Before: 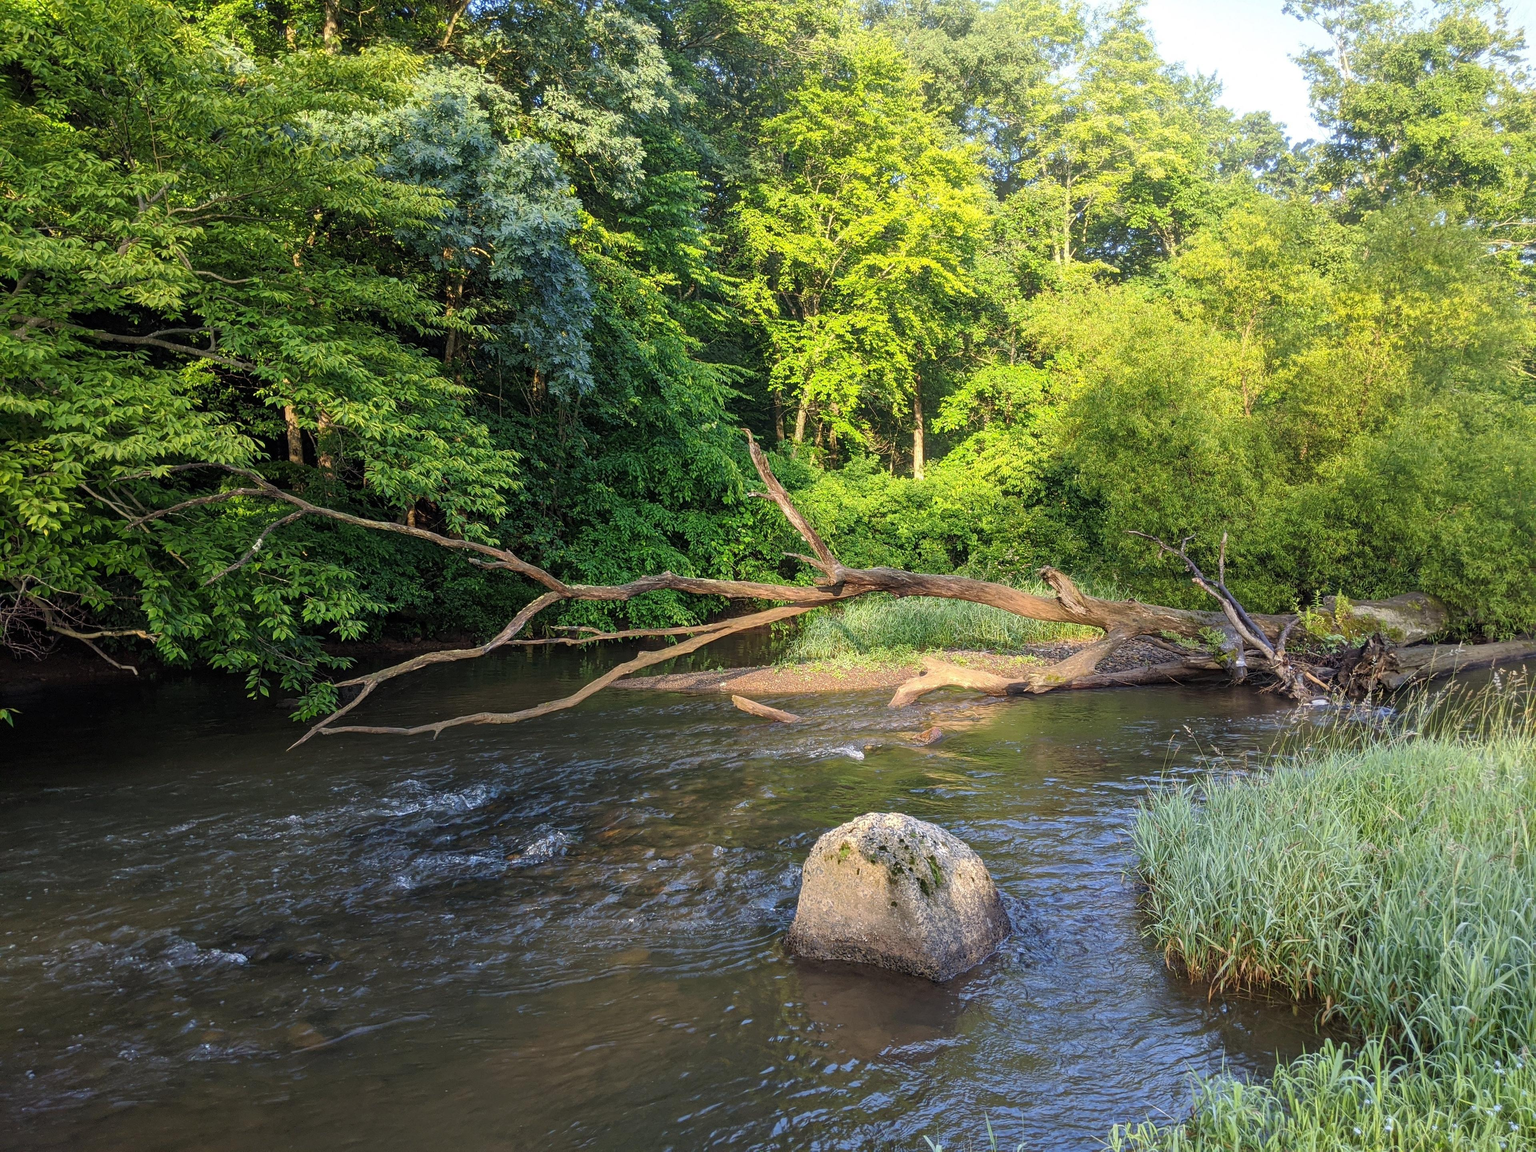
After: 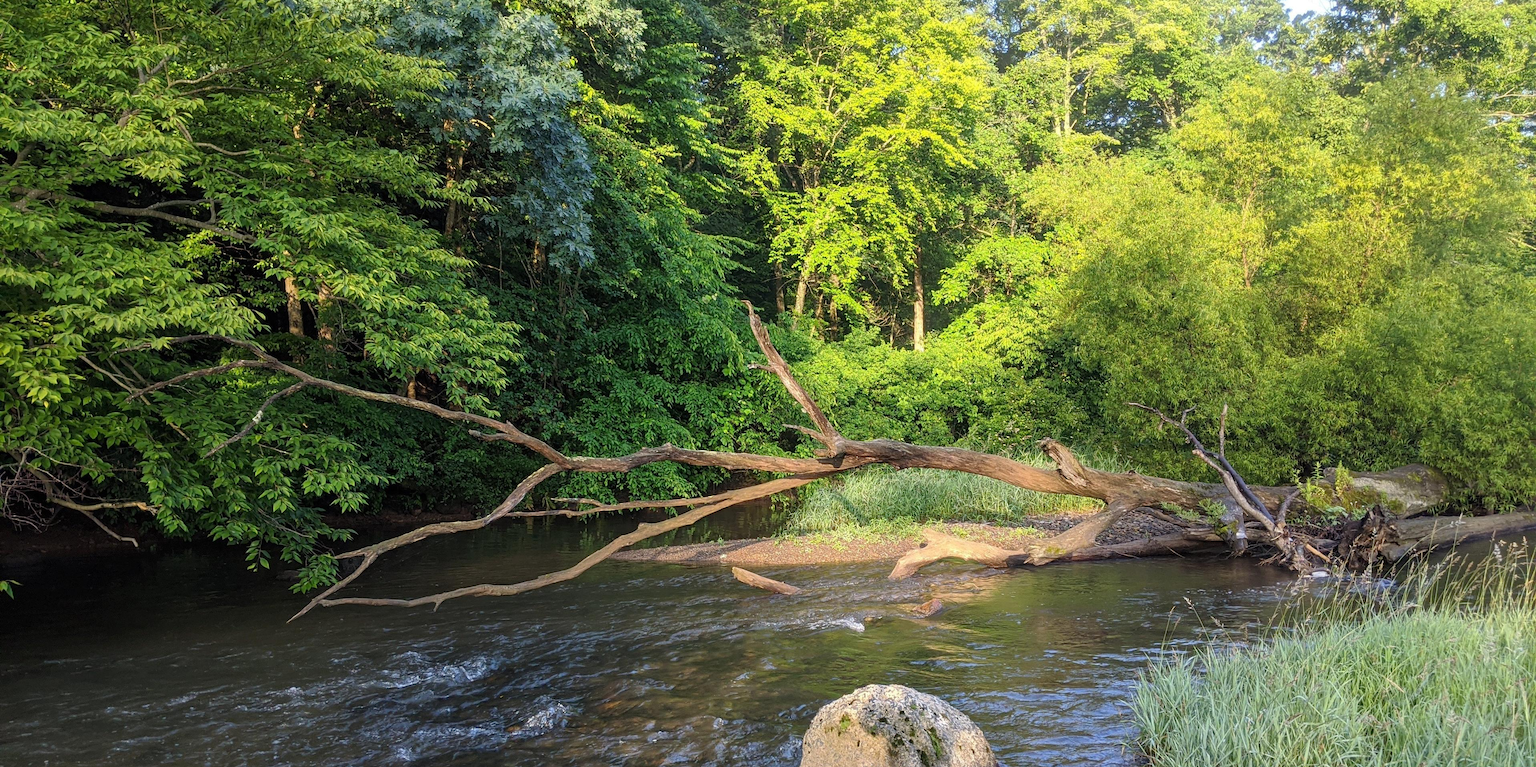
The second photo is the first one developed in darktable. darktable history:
crop: top 11.152%, bottom 22.248%
